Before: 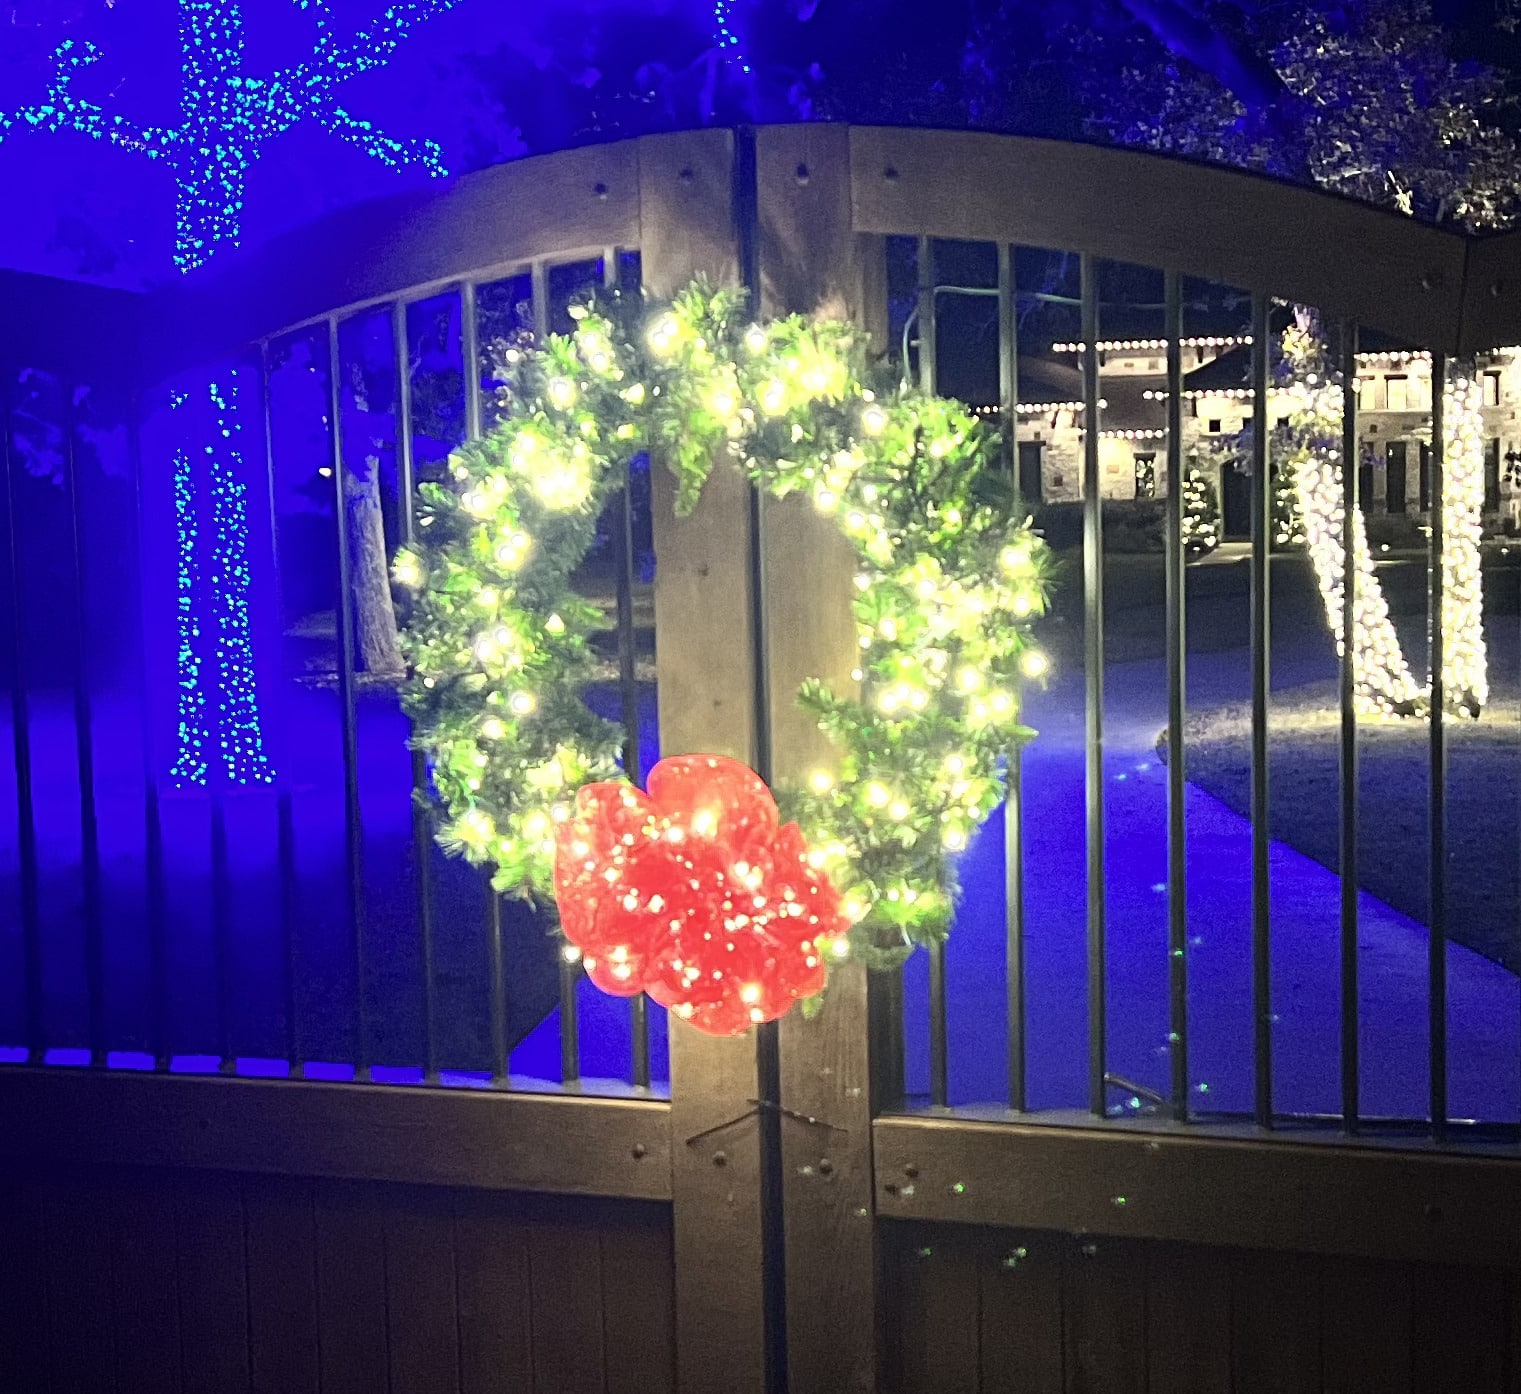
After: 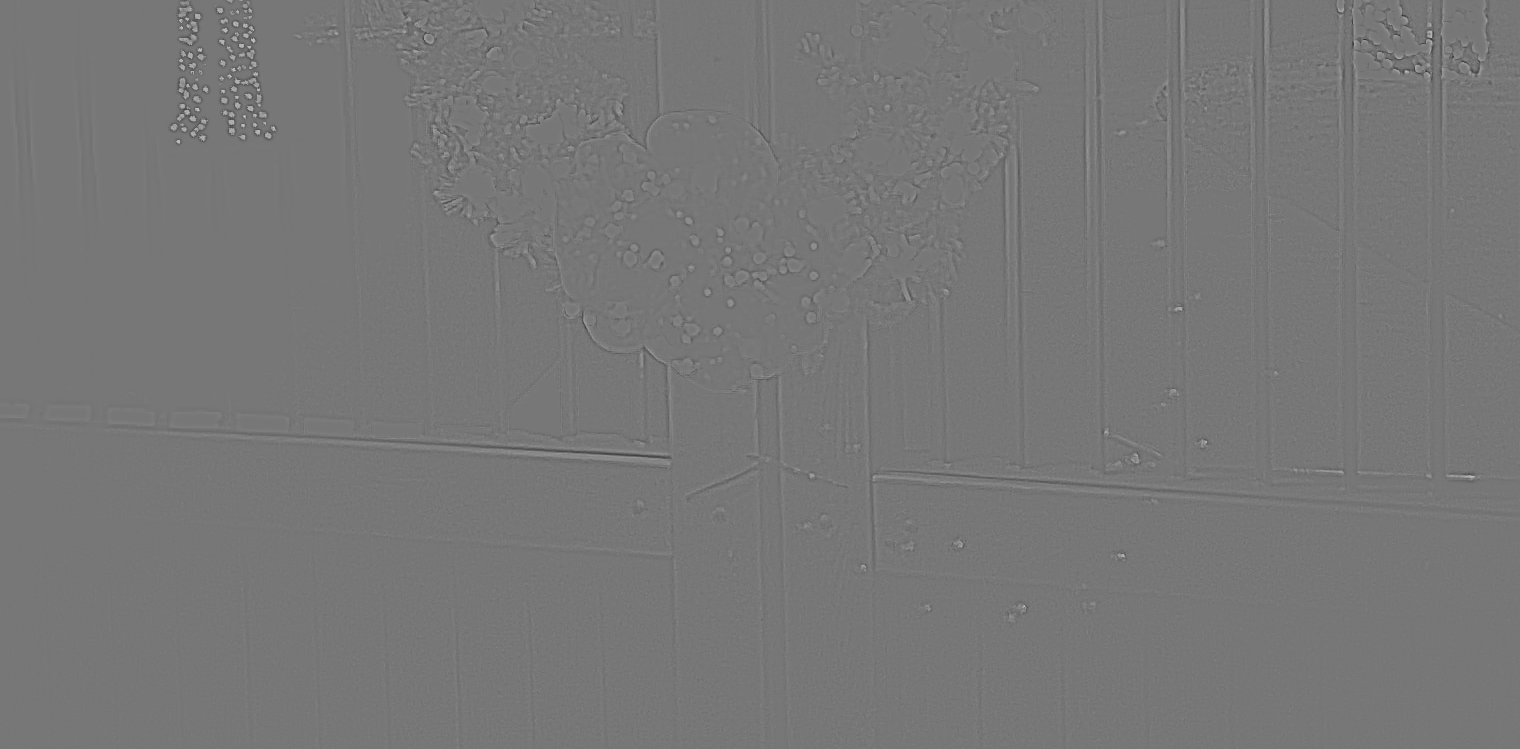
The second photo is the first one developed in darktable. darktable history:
crop and rotate: top 46.237%
sharpen: radius 3.025, amount 0.757
highpass: sharpness 5.84%, contrast boost 8.44%
base curve: exposure shift 0, preserve colors none
